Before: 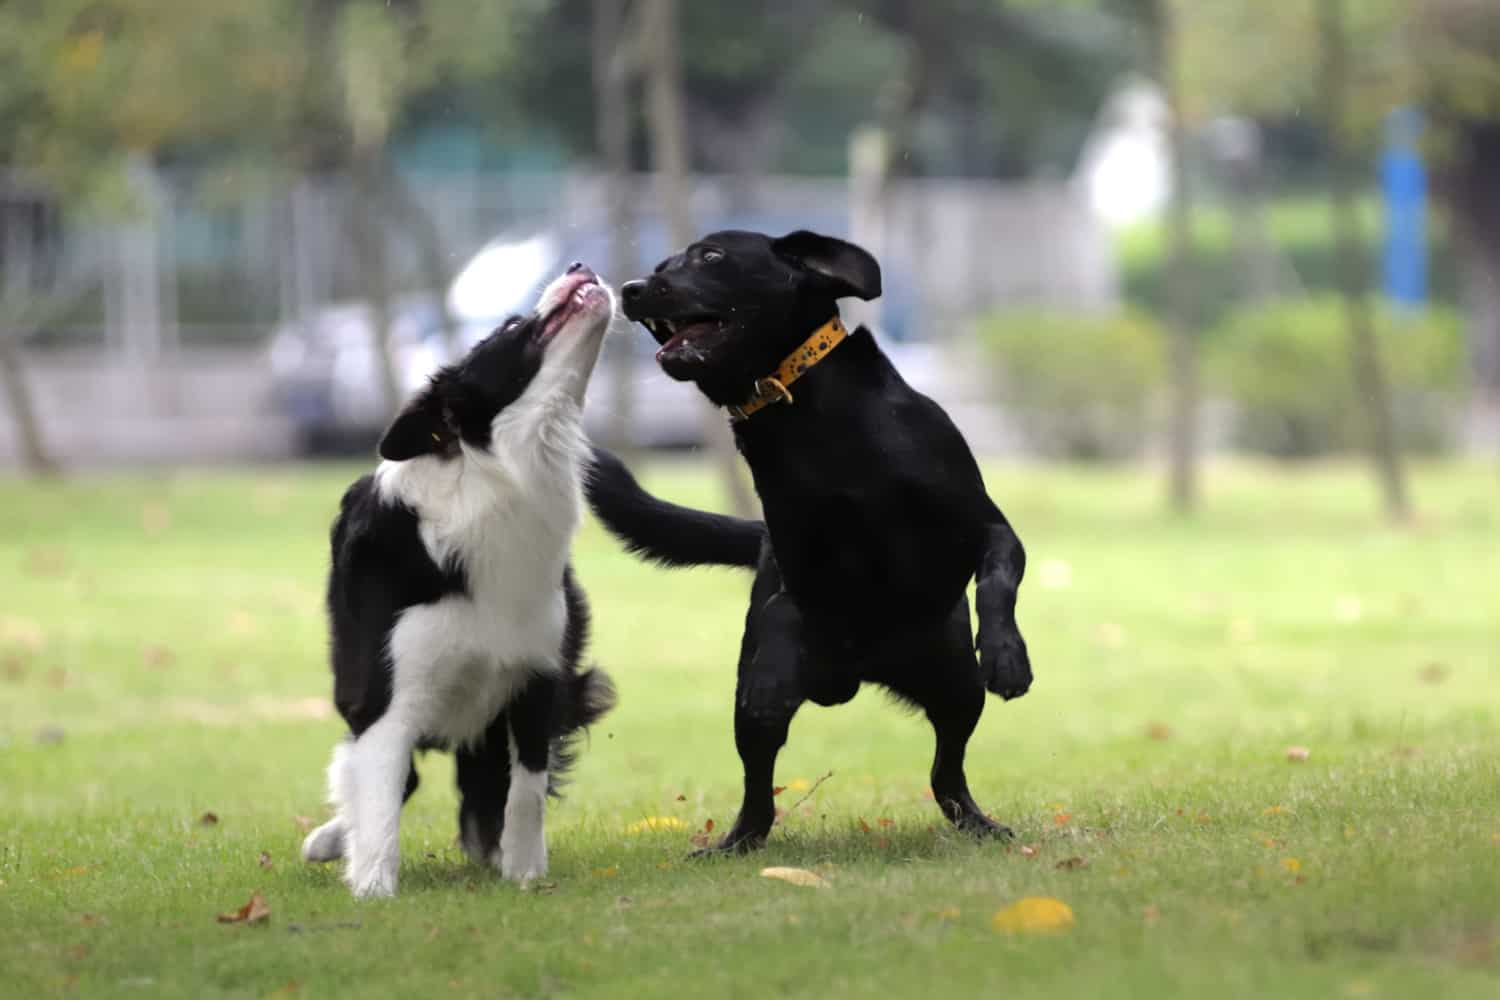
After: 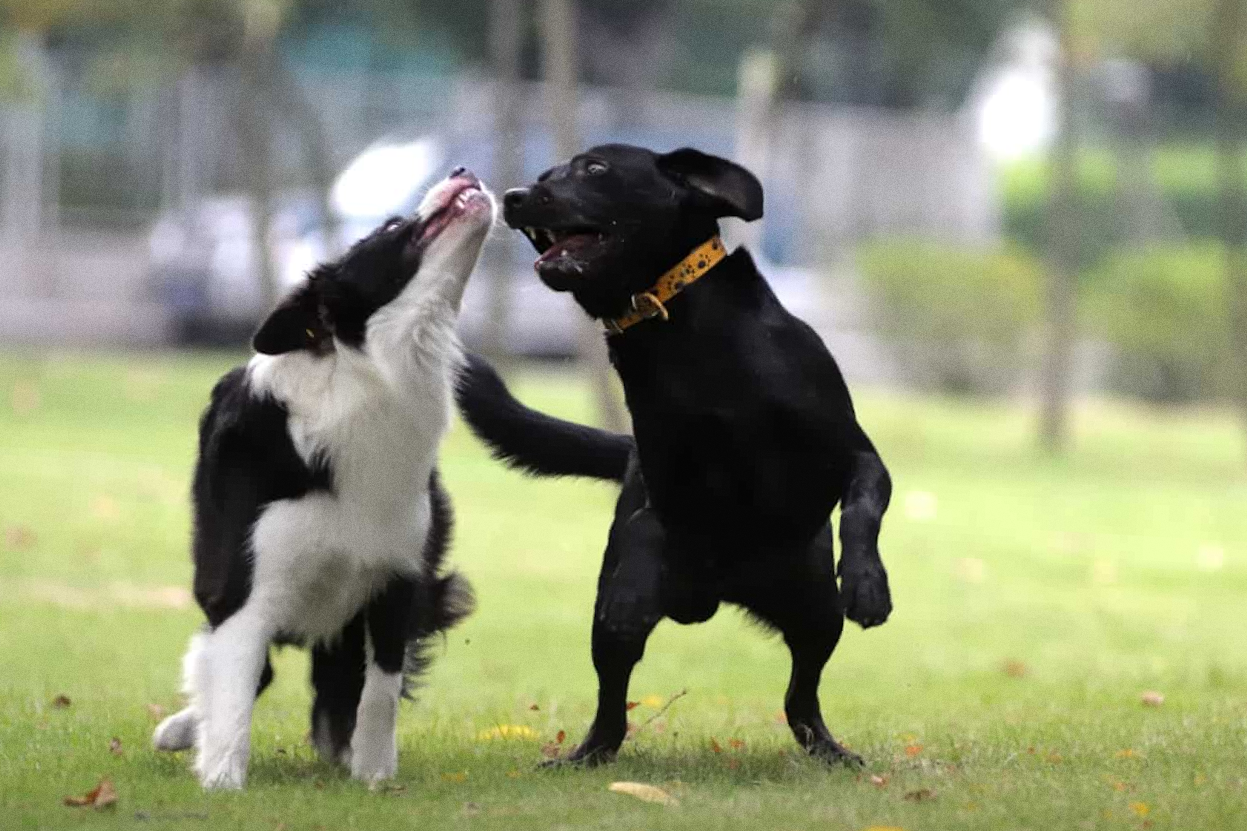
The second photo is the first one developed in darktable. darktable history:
crop and rotate: angle -3.27°, left 5.211%, top 5.211%, right 4.607%, bottom 4.607%
grain: coarseness 0.09 ISO
